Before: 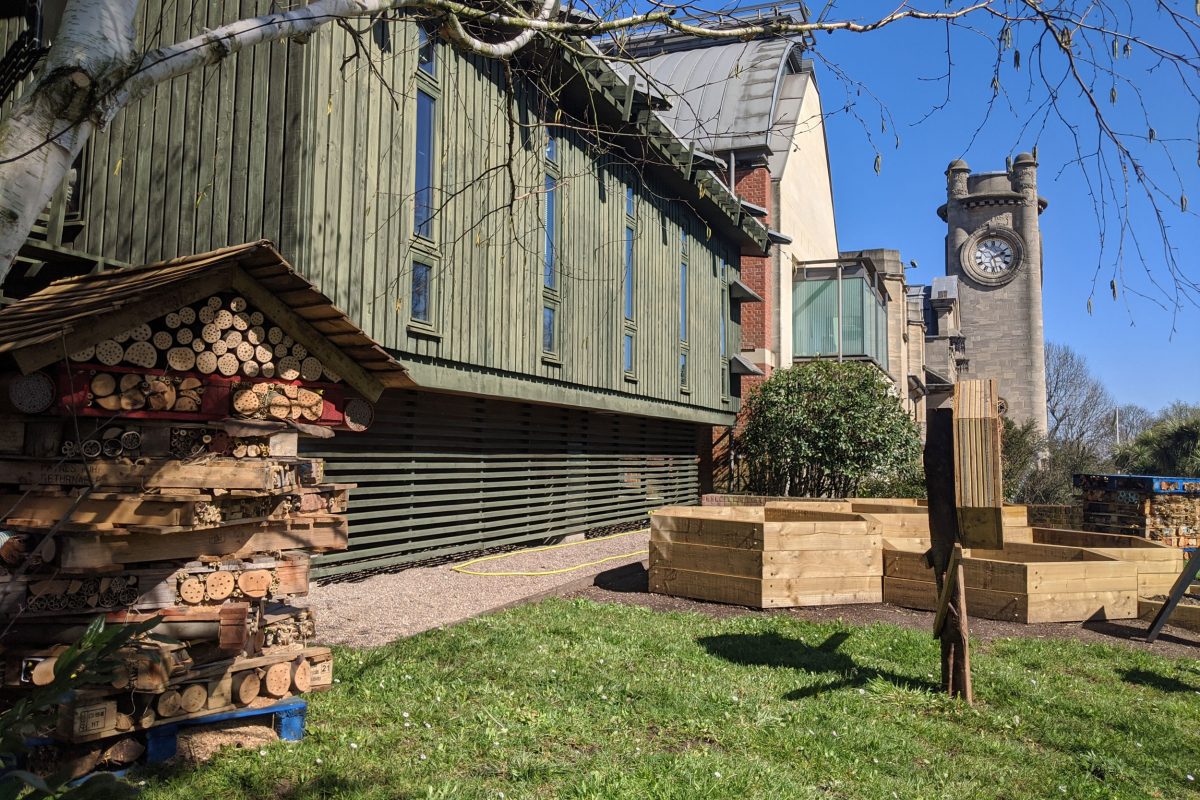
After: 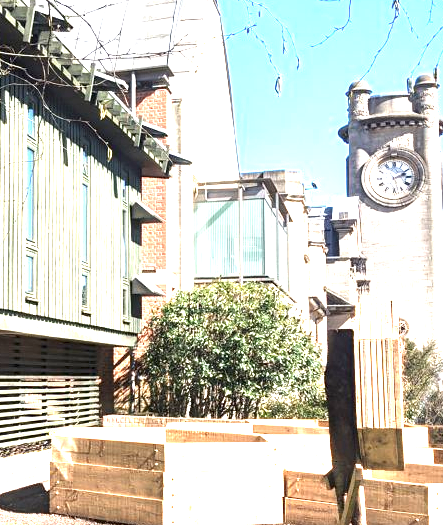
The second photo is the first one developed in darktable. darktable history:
exposure: exposure 2 EV, compensate highlight preservation false
color zones: curves: ch0 [(0.018, 0.548) (0.224, 0.64) (0.425, 0.447) (0.675, 0.575) (0.732, 0.579)]; ch1 [(0.066, 0.487) (0.25, 0.5) (0.404, 0.43) (0.75, 0.421) (0.956, 0.421)]; ch2 [(0.044, 0.561) (0.215, 0.465) (0.399, 0.544) (0.465, 0.548) (0.614, 0.447) (0.724, 0.43) (0.882, 0.623) (0.956, 0.632)]
crop and rotate: left 49.936%, top 10.094%, right 13.136%, bottom 24.256%
